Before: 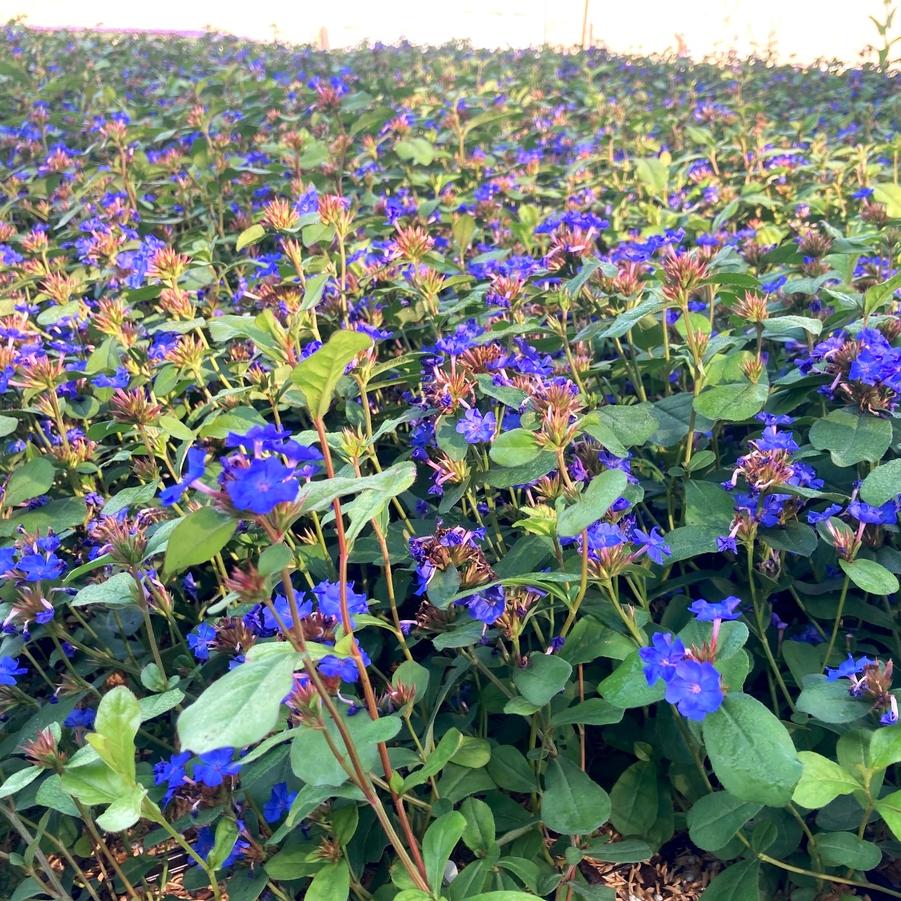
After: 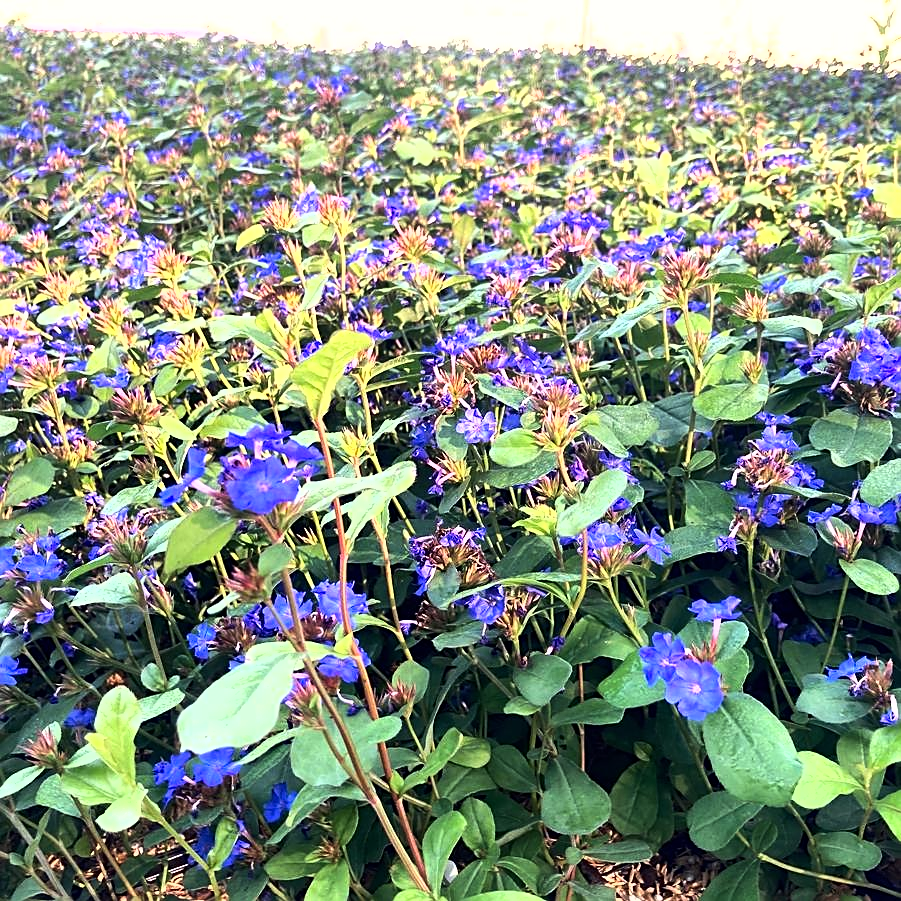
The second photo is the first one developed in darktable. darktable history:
shadows and highlights: shadows 29.61, highlights -30.47, low approximation 0.01, soften with gaussian
sharpen: on, module defaults
exposure: exposure 0.131 EV, compensate highlight preservation false
tone equalizer: -8 EV -0.75 EV, -7 EV -0.7 EV, -6 EV -0.6 EV, -5 EV -0.4 EV, -3 EV 0.4 EV, -2 EV 0.6 EV, -1 EV 0.7 EV, +0 EV 0.75 EV, edges refinement/feathering 500, mask exposure compensation -1.57 EV, preserve details no
white balance: red 1.009, blue 0.985
